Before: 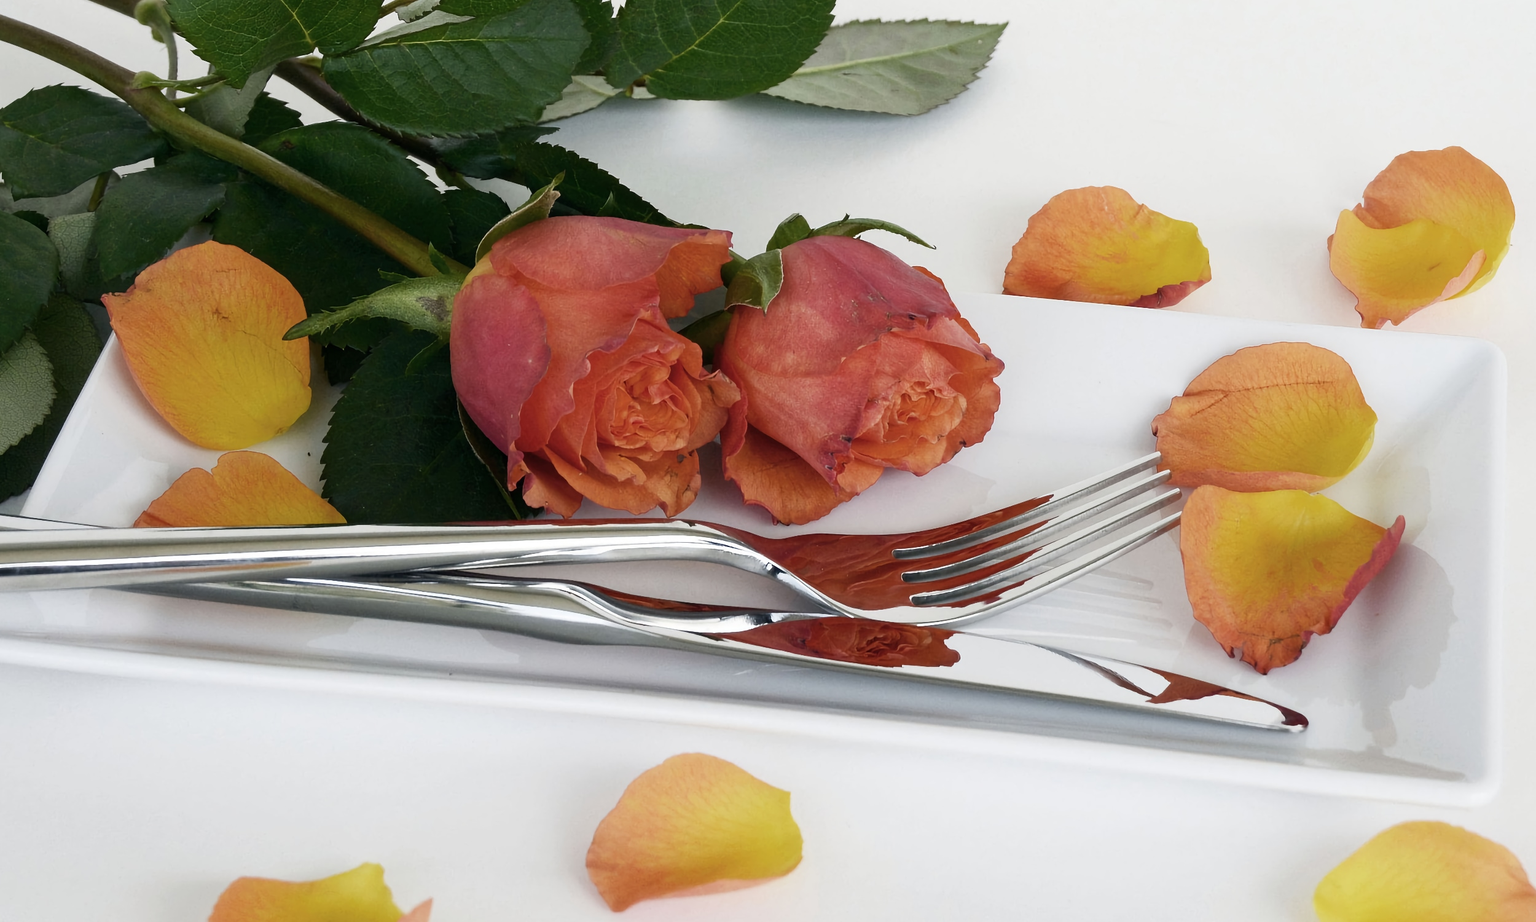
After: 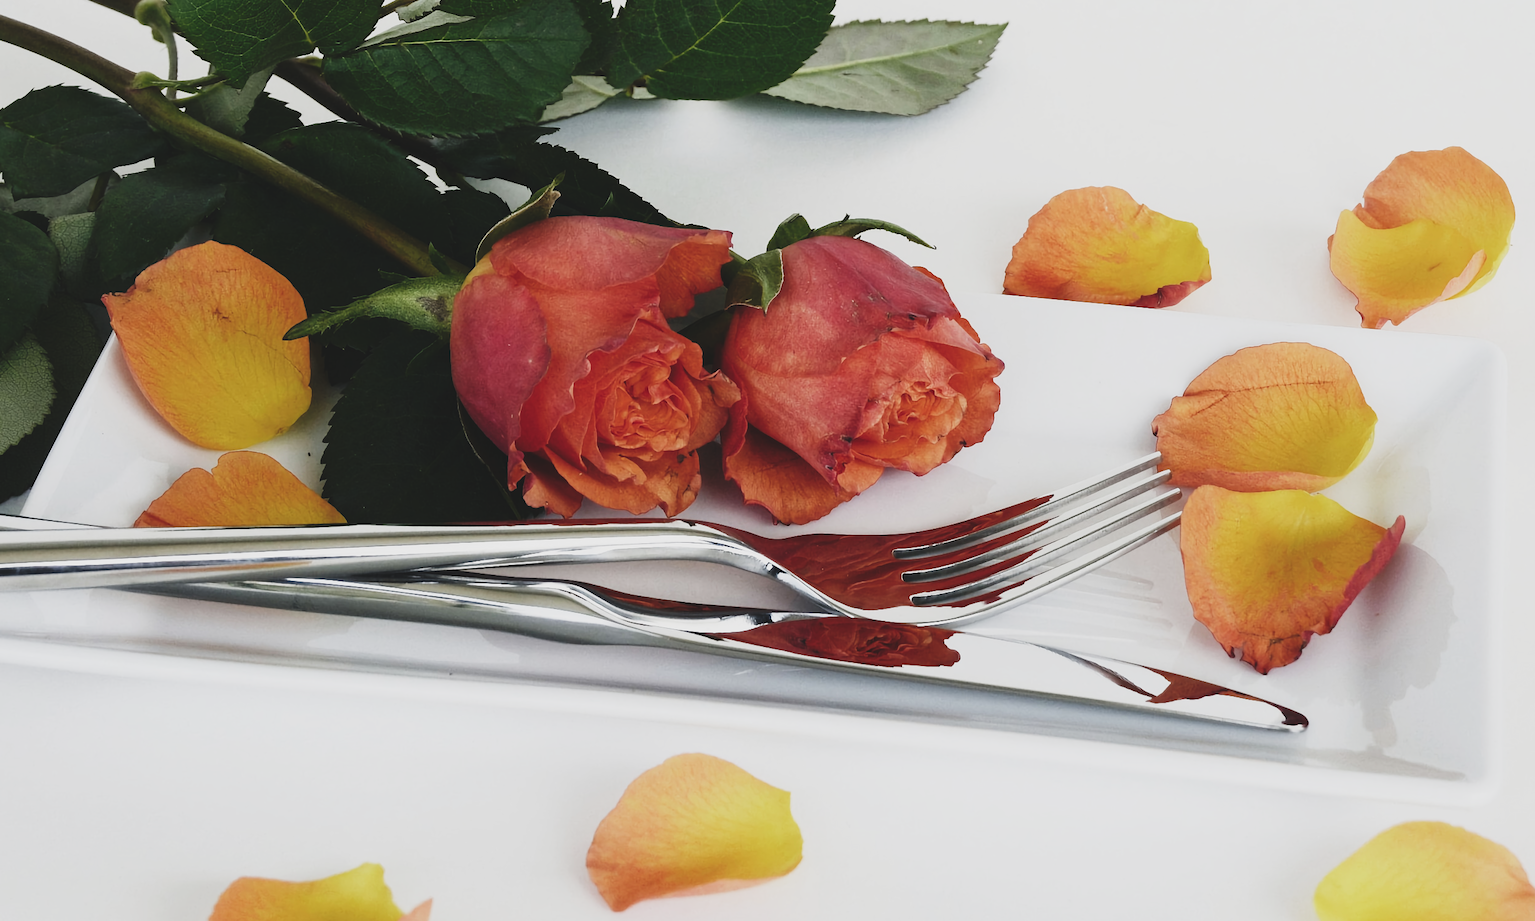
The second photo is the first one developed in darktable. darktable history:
exposure: black level correction 0.001, exposure 0.5 EV, compensate exposure bias true, compensate highlight preservation false
sigmoid: skew -0.2, preserve hue 0%, red attenuation 0.1, red rotation 0.035, green attenuation 0.1, green rotation -0.017, blue attenuation 0.15, blue rotation -0.052, base primaries Rec2020
rgb curve: curves: ch0 [(0, 0.186) (0.314, 0.284) (0.775, 0.708) (1, 1)], compensate middle gray true, preserve colors none
